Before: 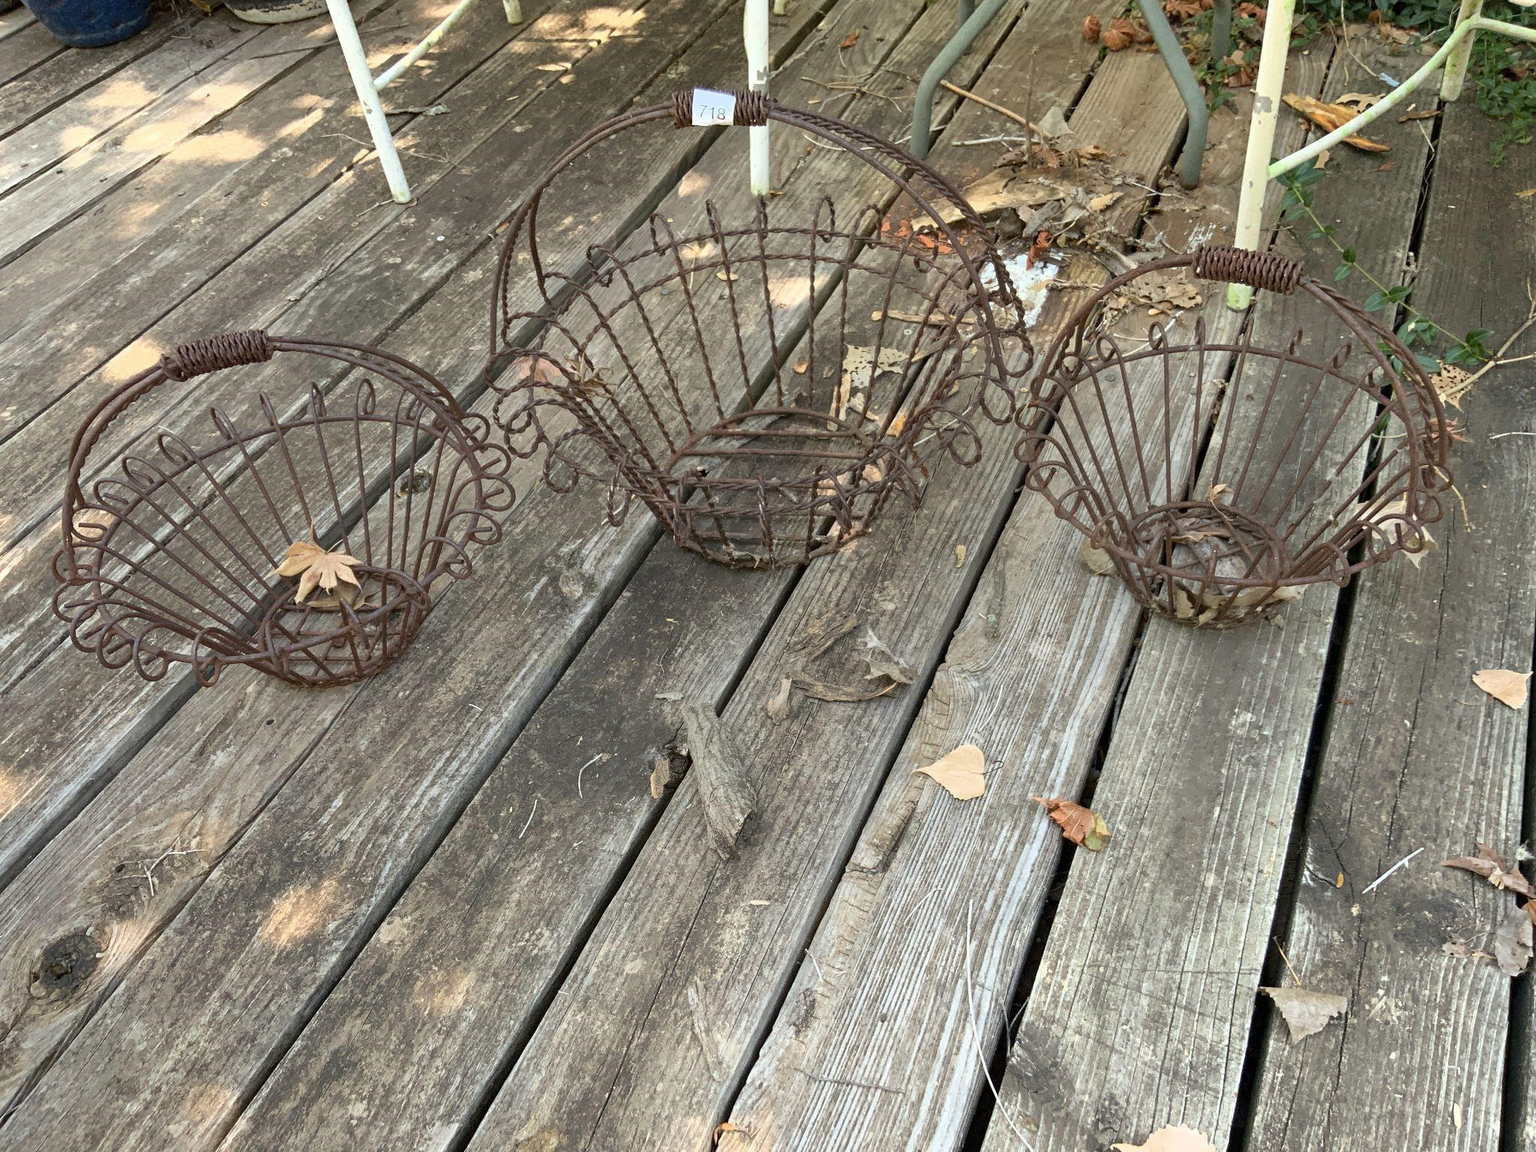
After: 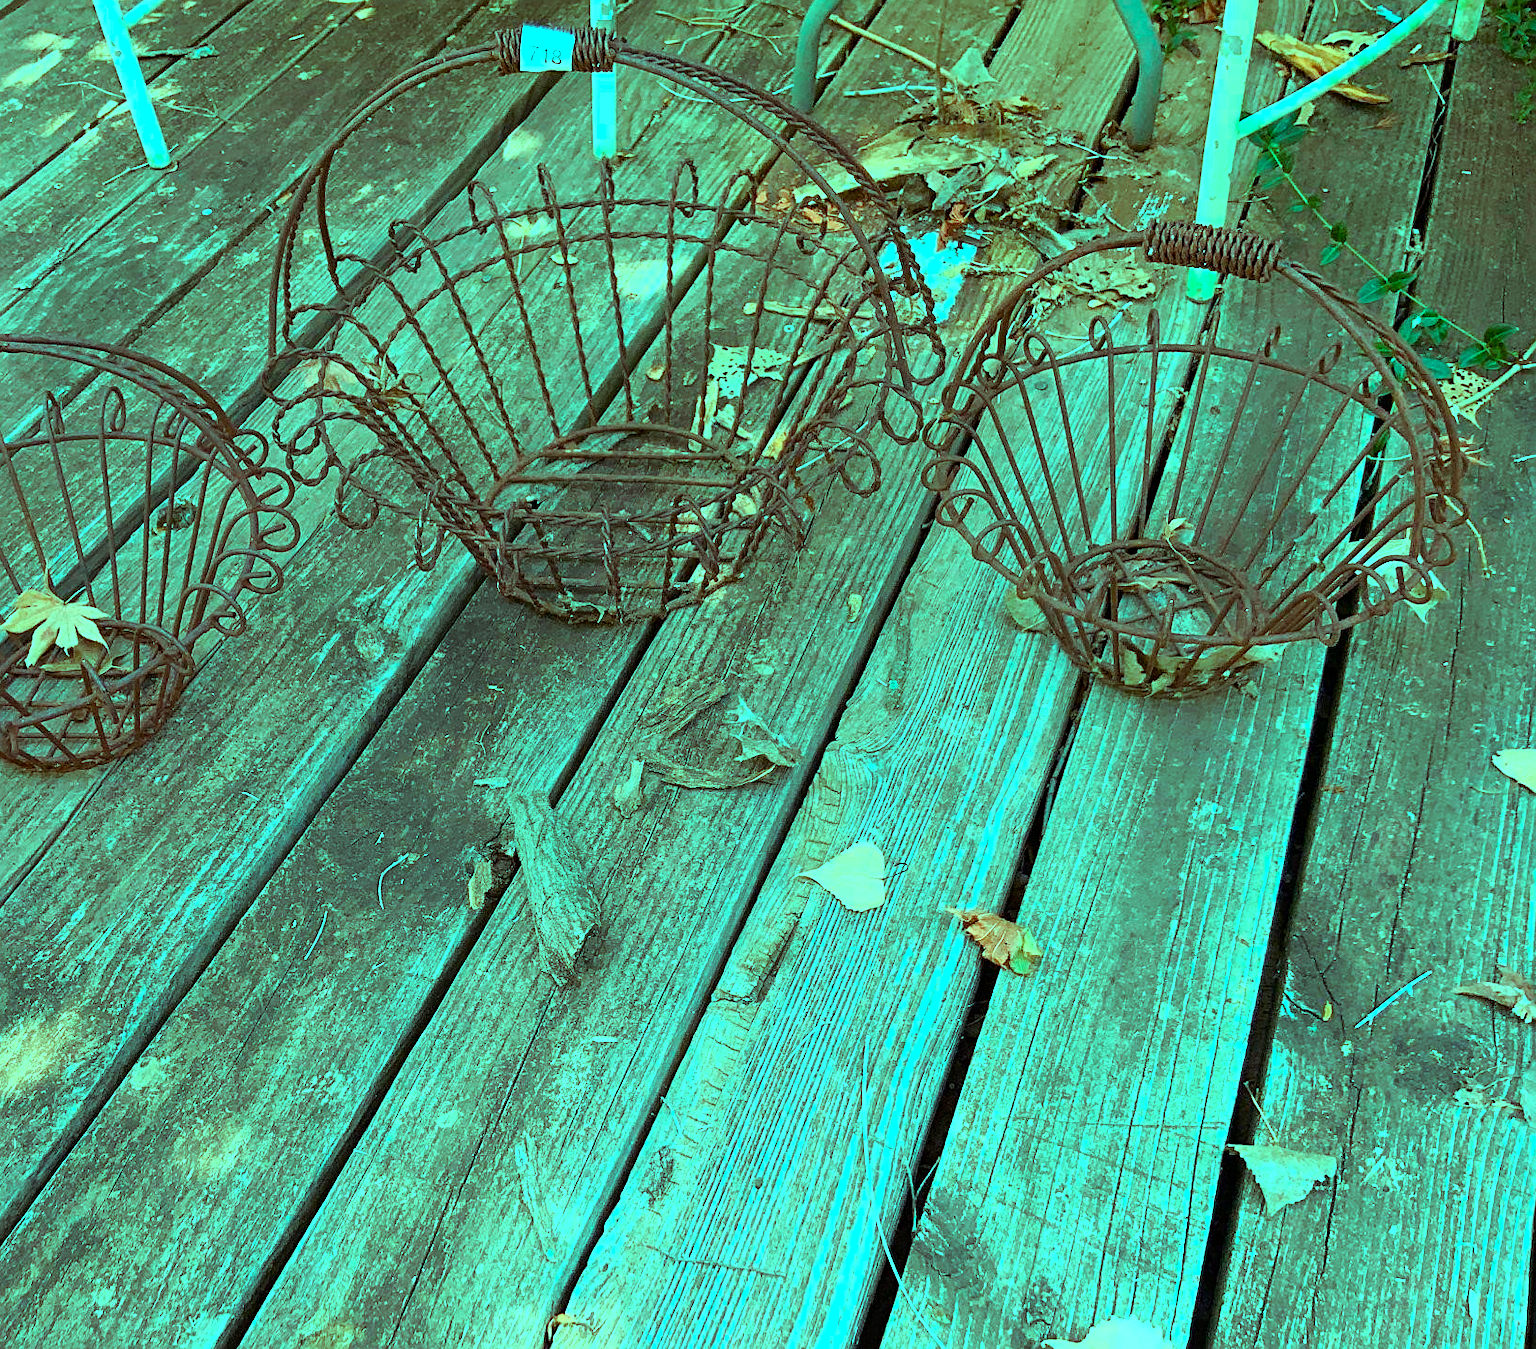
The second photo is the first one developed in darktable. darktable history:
sharpen: on, module defaults
crop and rotate: left 17.898%, top 5.928%, right 1.784%
color balance rgb: highlights gain › luminance 20.164%, highlights gain › chroma 13.071%, highlights gain › hue 171.76°, perceptual saturation grading › global saturation 0.245%, perceptual saturation grading › highlights -18.763%, perceptual saturation grading › mid-tones 7.057%, perceptual saturation grading › shadows 28.071%
contrast brightness saturation: contrast 0.094, saturation 0.285
